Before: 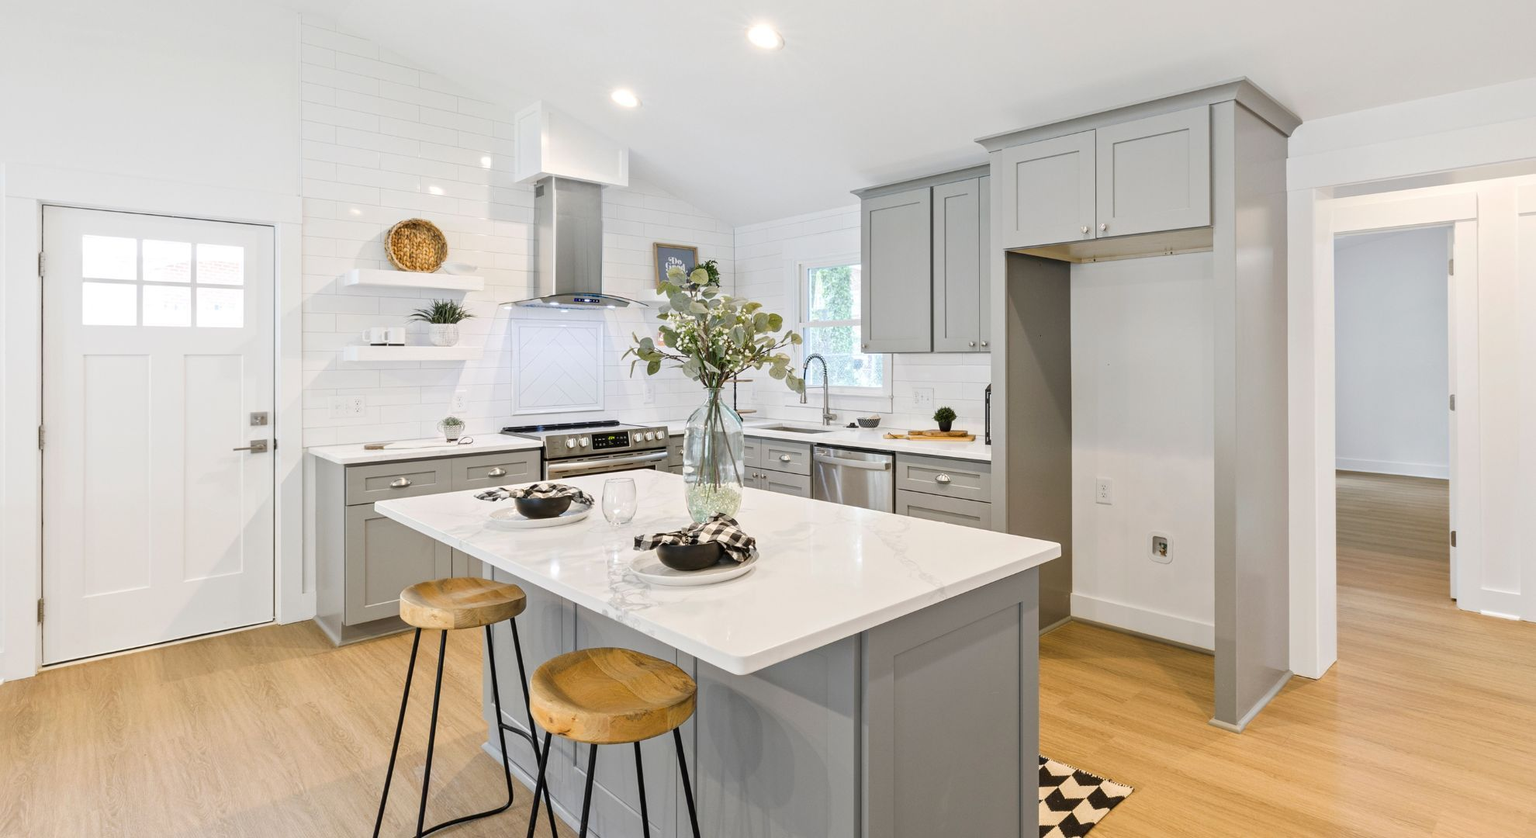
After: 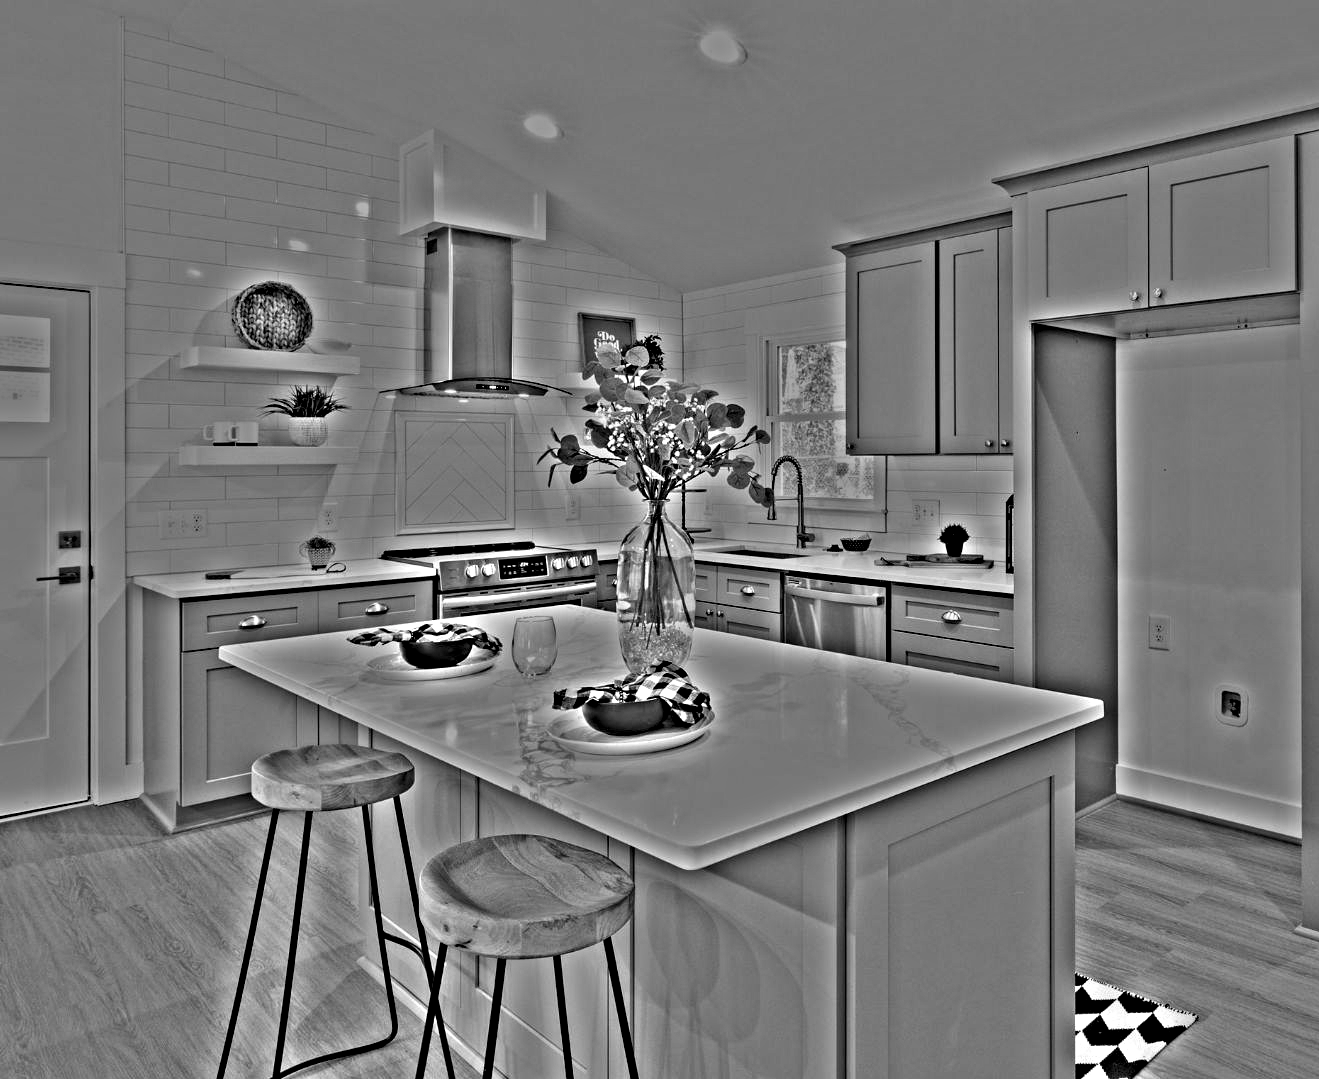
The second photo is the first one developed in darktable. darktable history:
highpass: on, module defaults
crop and rotate: left 13.342%, right 19.991%
